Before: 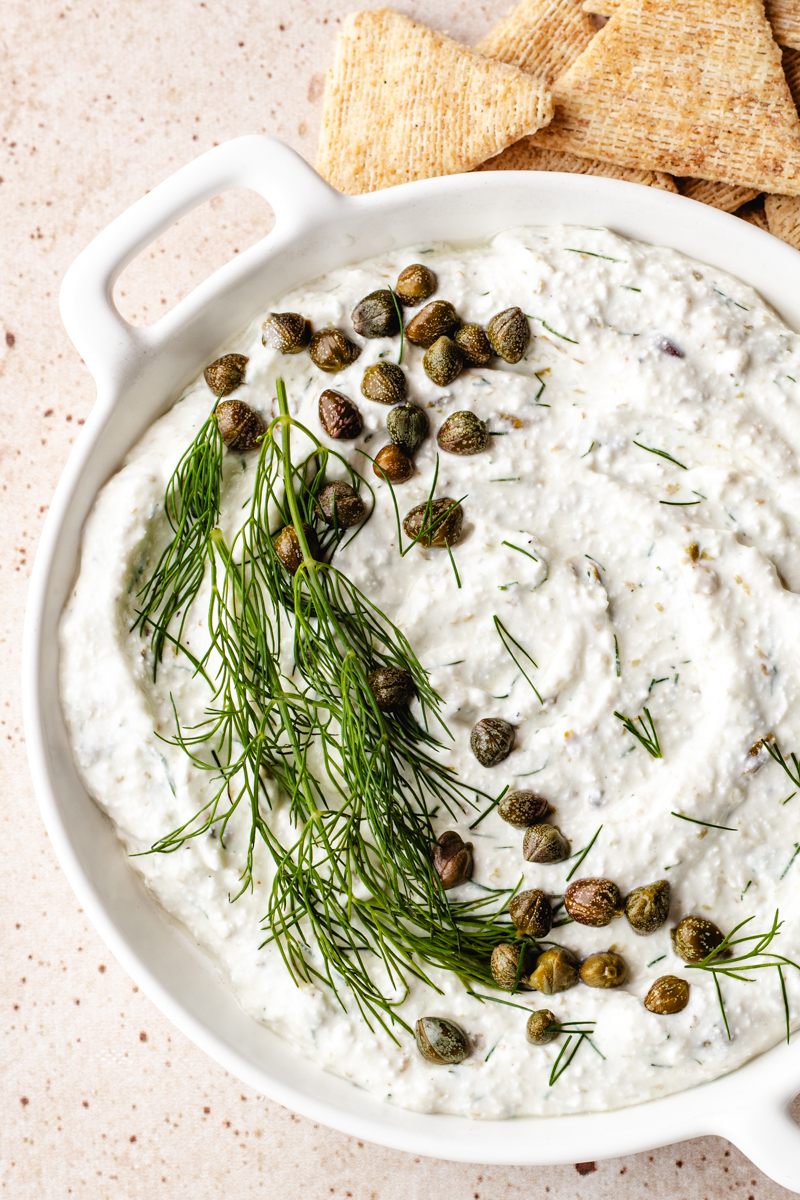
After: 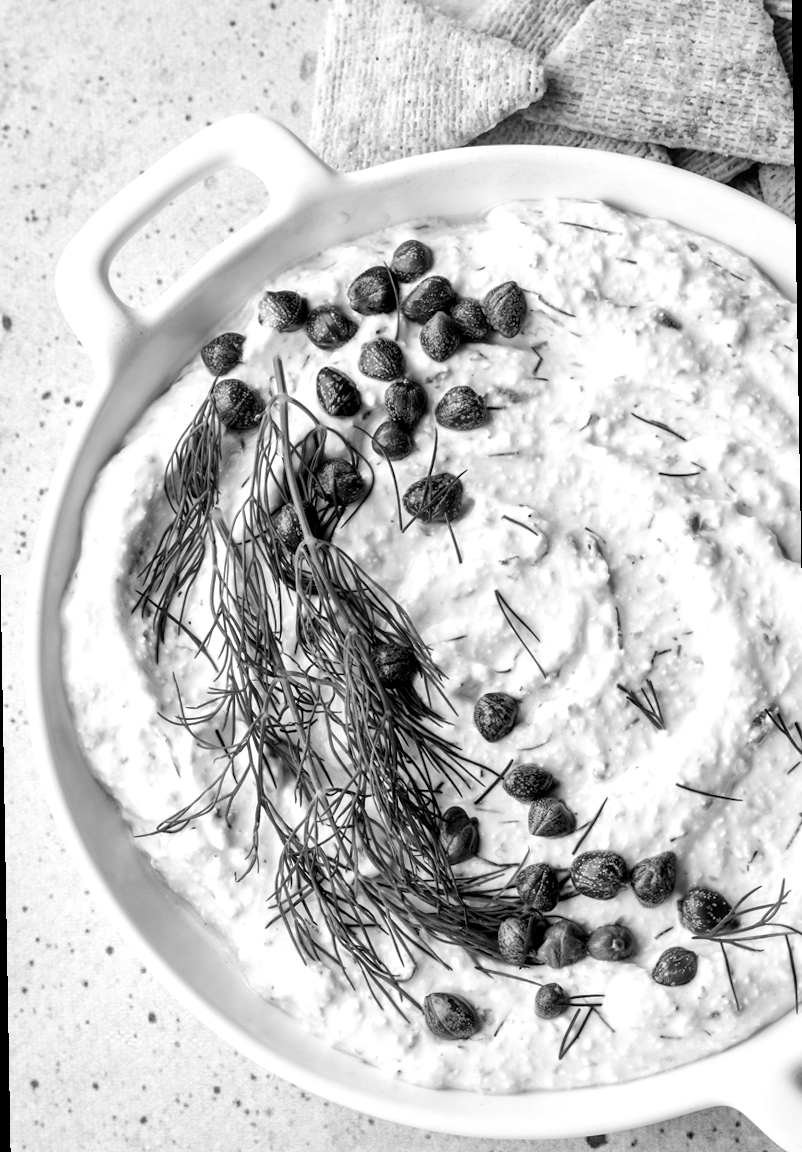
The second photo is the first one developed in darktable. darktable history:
local contrast: mode bilateral grid, contrast 25, coarseness 60, detail 151%, midtone range 0.2
monochrome: on, module defaults
rotate and perspective: rotation -1°, crop left 0.011, crop right 0.989, crop top 0.025, crop bottom 0.975
